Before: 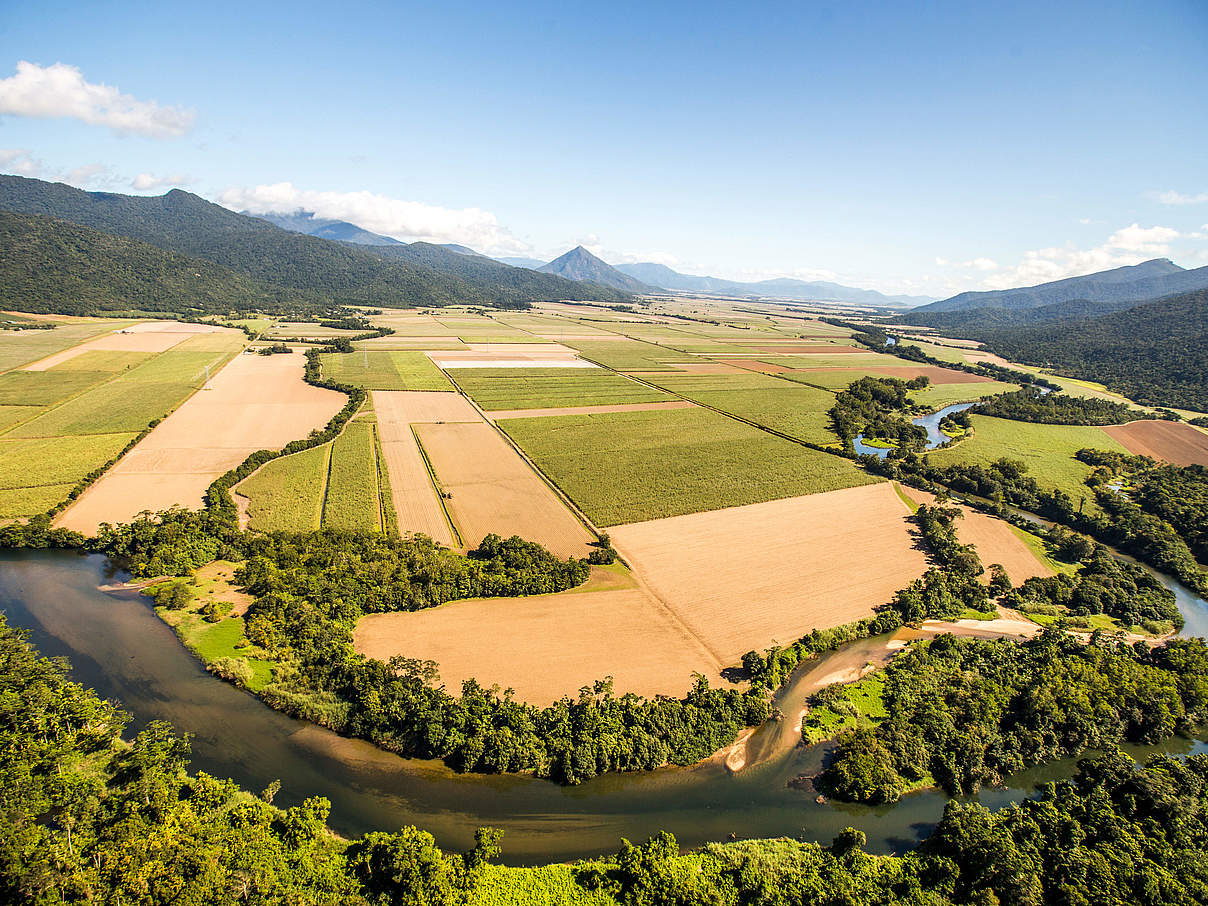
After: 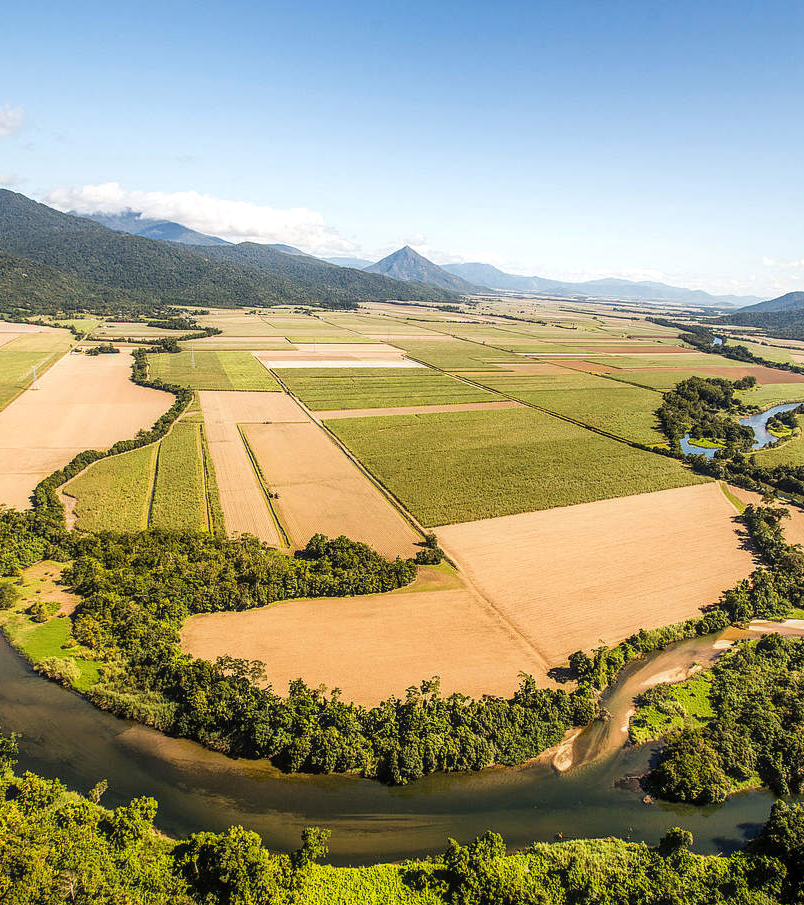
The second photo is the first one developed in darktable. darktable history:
contrast equalizer: octaves 7, y [[0.6 ×6], [0.55 ×6], [0 ×6], [0 ×6], [0 ×6]], mix -0.366
crop and rotate: left 14.395%, right 18.973%
local contrast: on, module defaults
